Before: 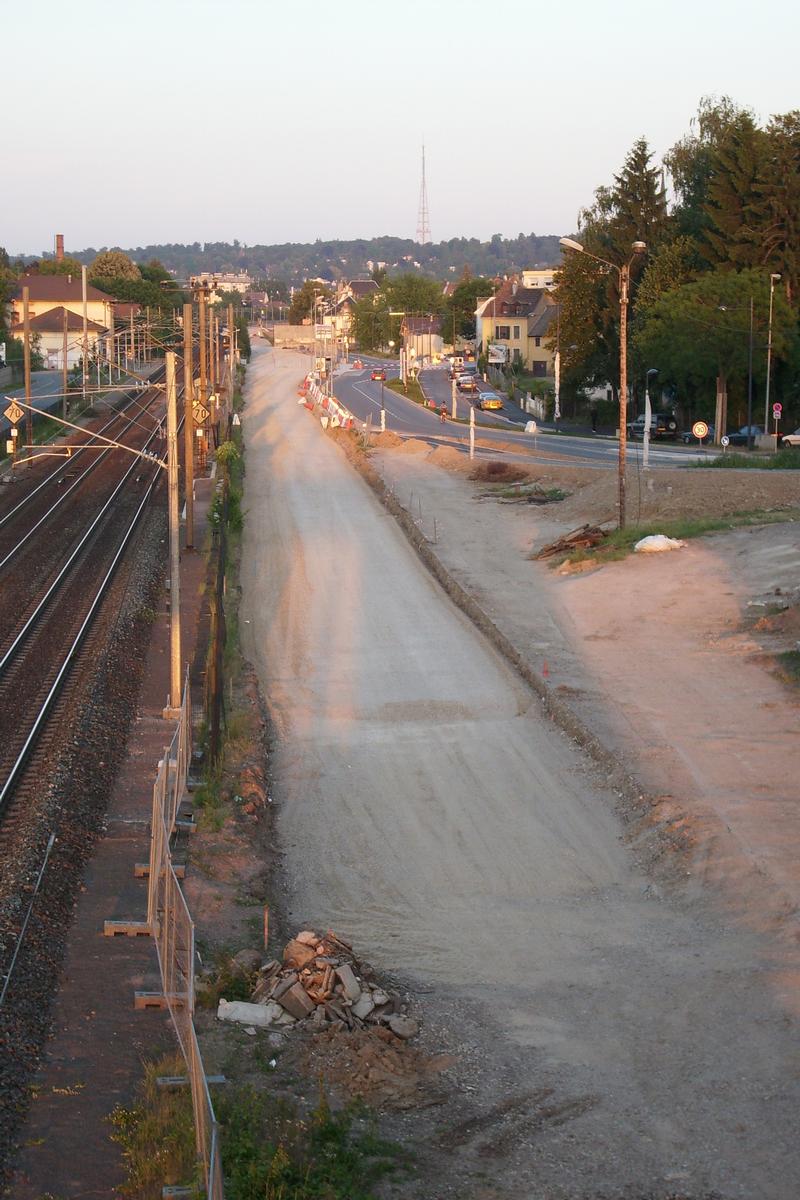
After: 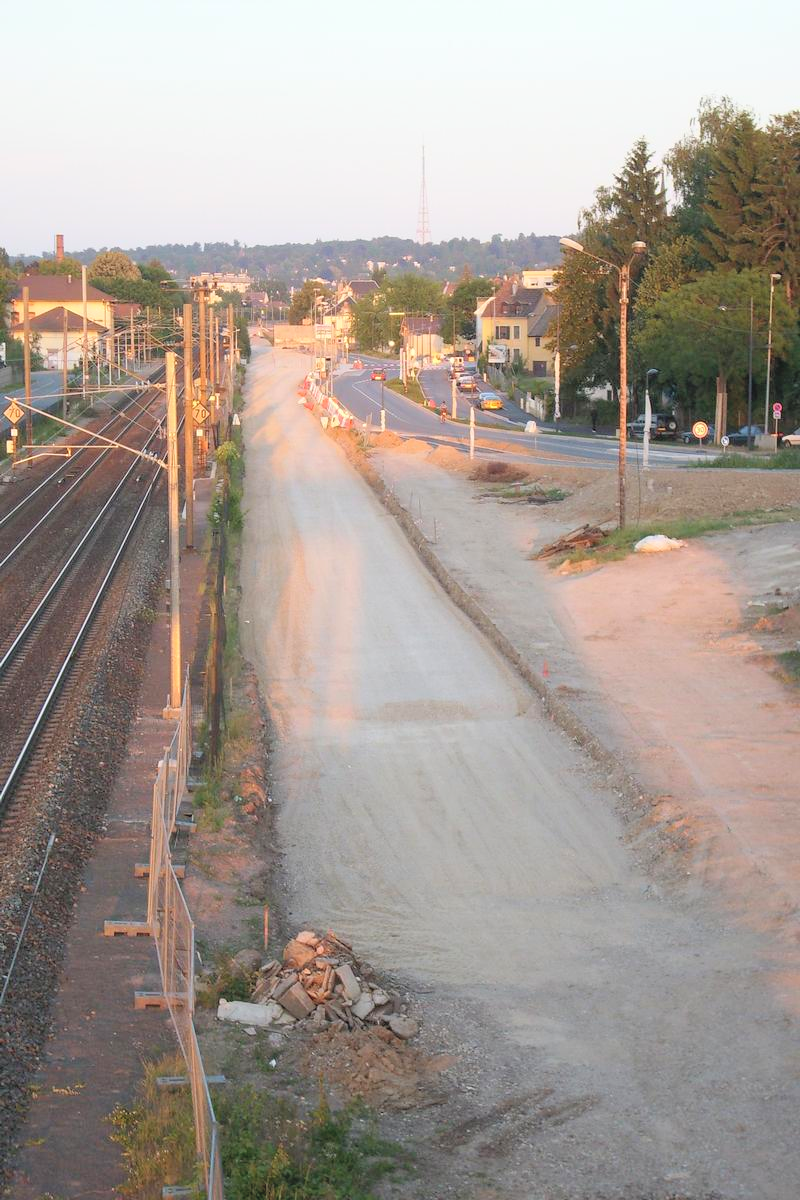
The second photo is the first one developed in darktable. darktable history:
contrast brightness saturation: contrast 0.096, brightness 0.3, saturation 0.145
